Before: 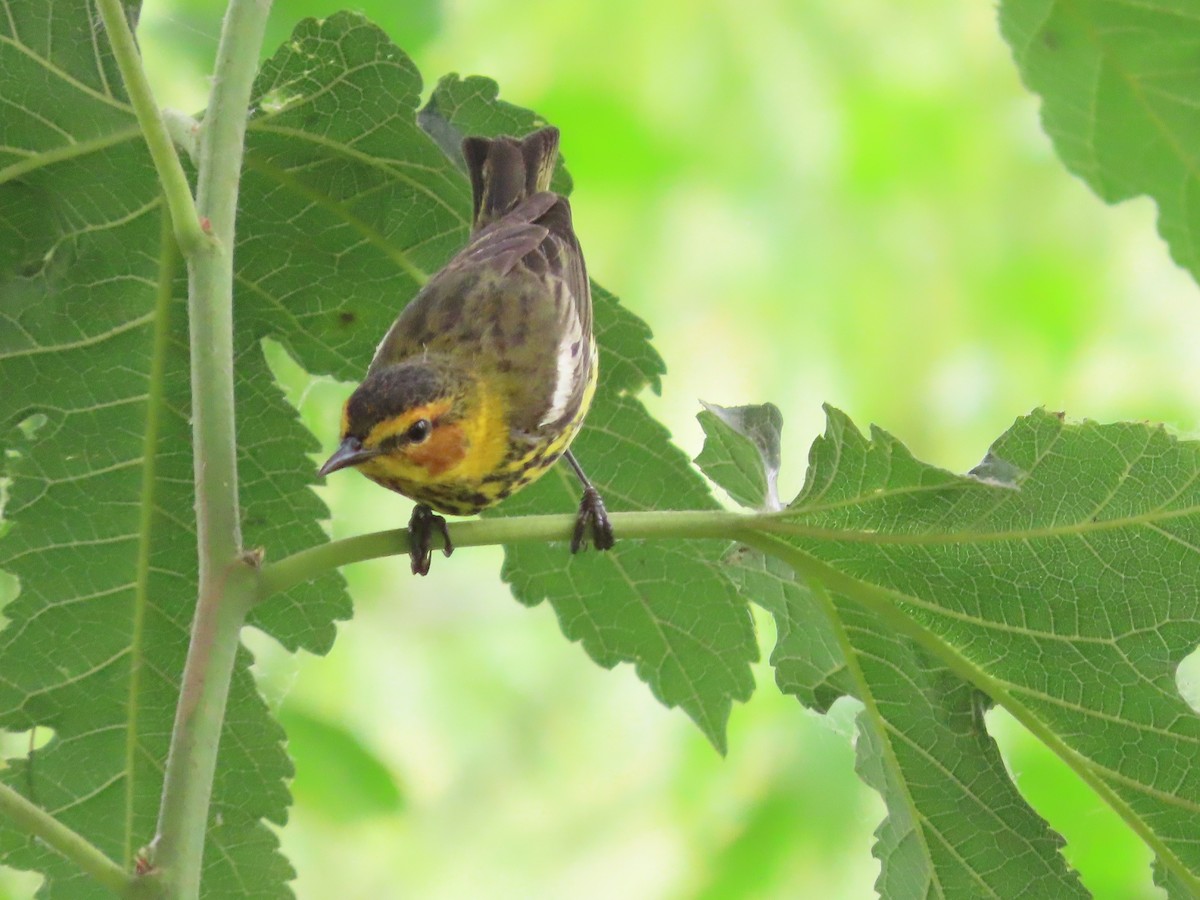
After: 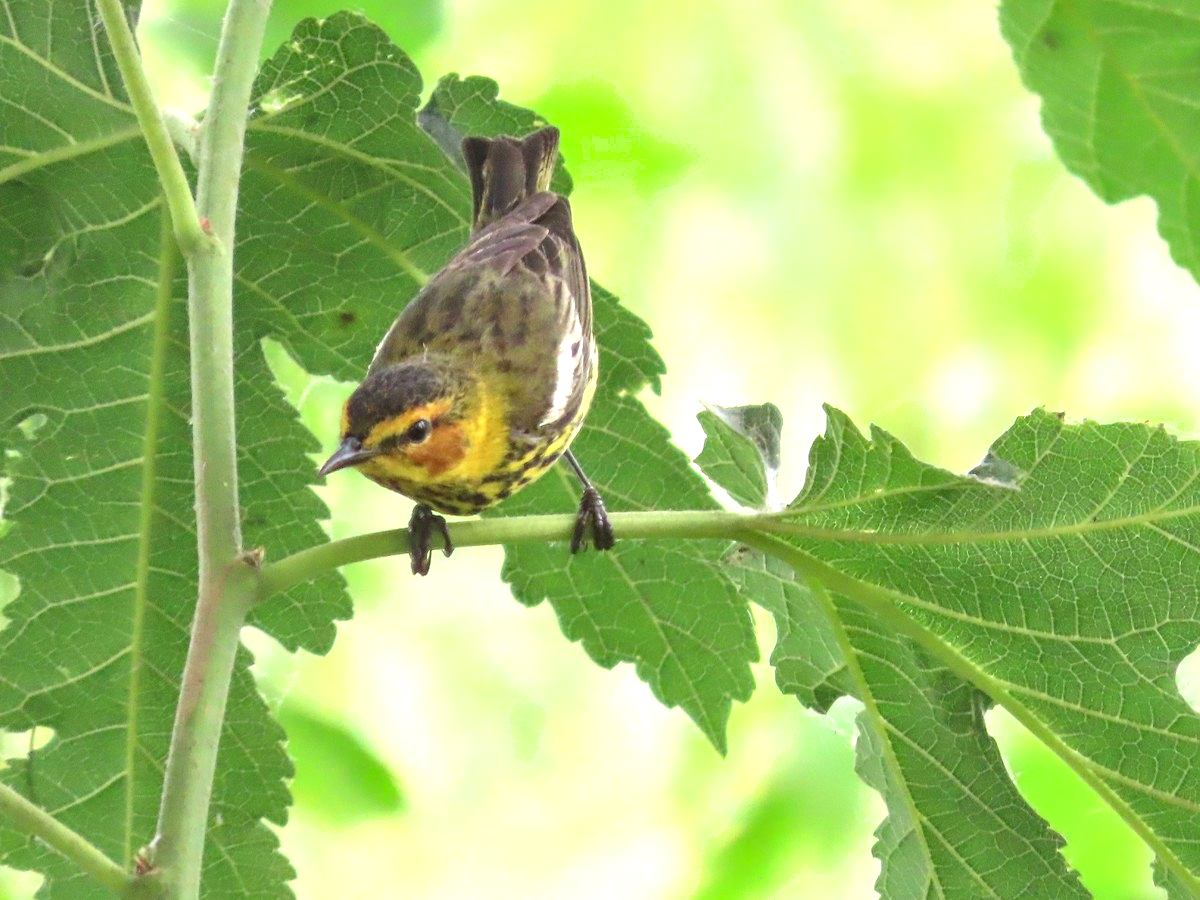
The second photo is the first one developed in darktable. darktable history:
shadows and highlights: radius 127.52, shadows 30.42, highlights -31.07, low approximation 0.01, soften with gaussian
exposure: exposure 0.601 EV, compensate highlight preservation false
local contrast: on, module defaults
